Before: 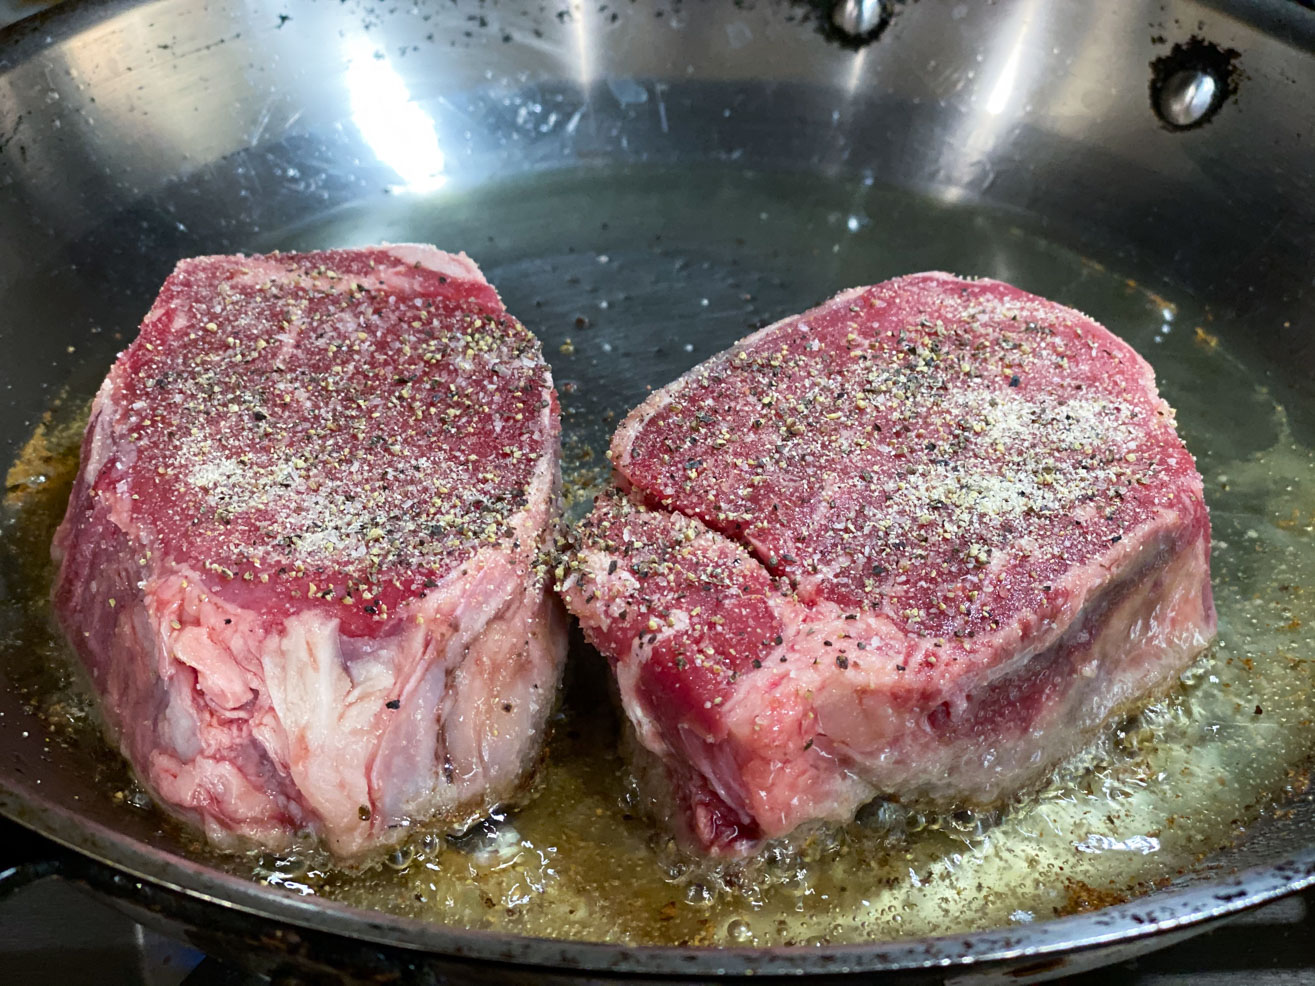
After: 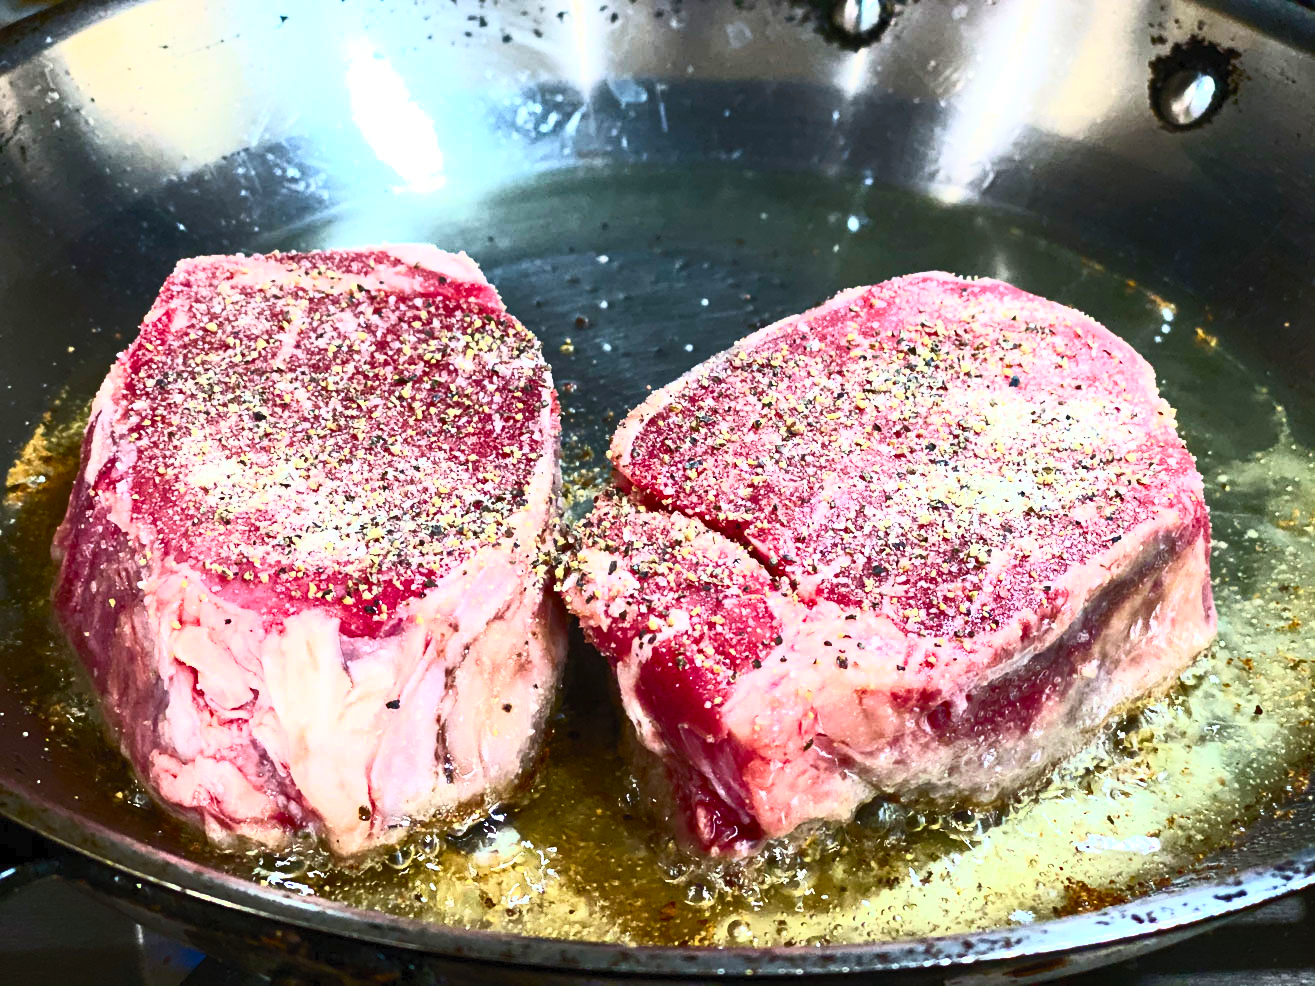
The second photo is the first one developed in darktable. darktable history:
tone equalizer: edges refinement/feathering 500, mask exposure compensation -1.57 EV, preserve details no
contrast brightness saturation: contrast 0.823, brightness 0.584, saturation 0.572
